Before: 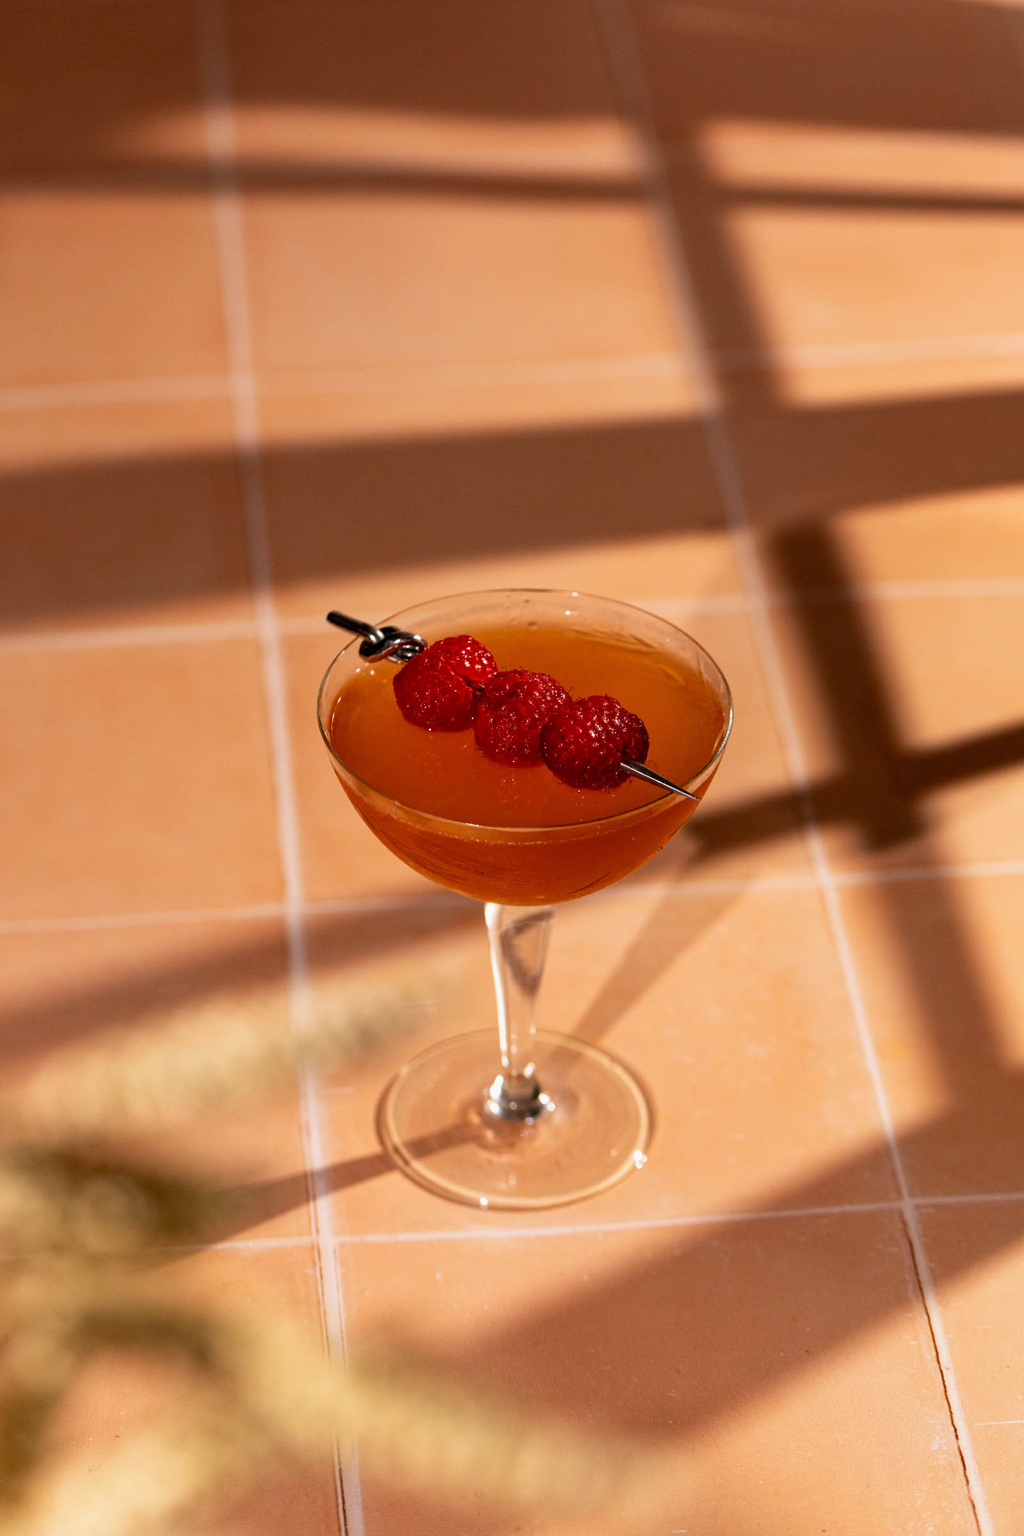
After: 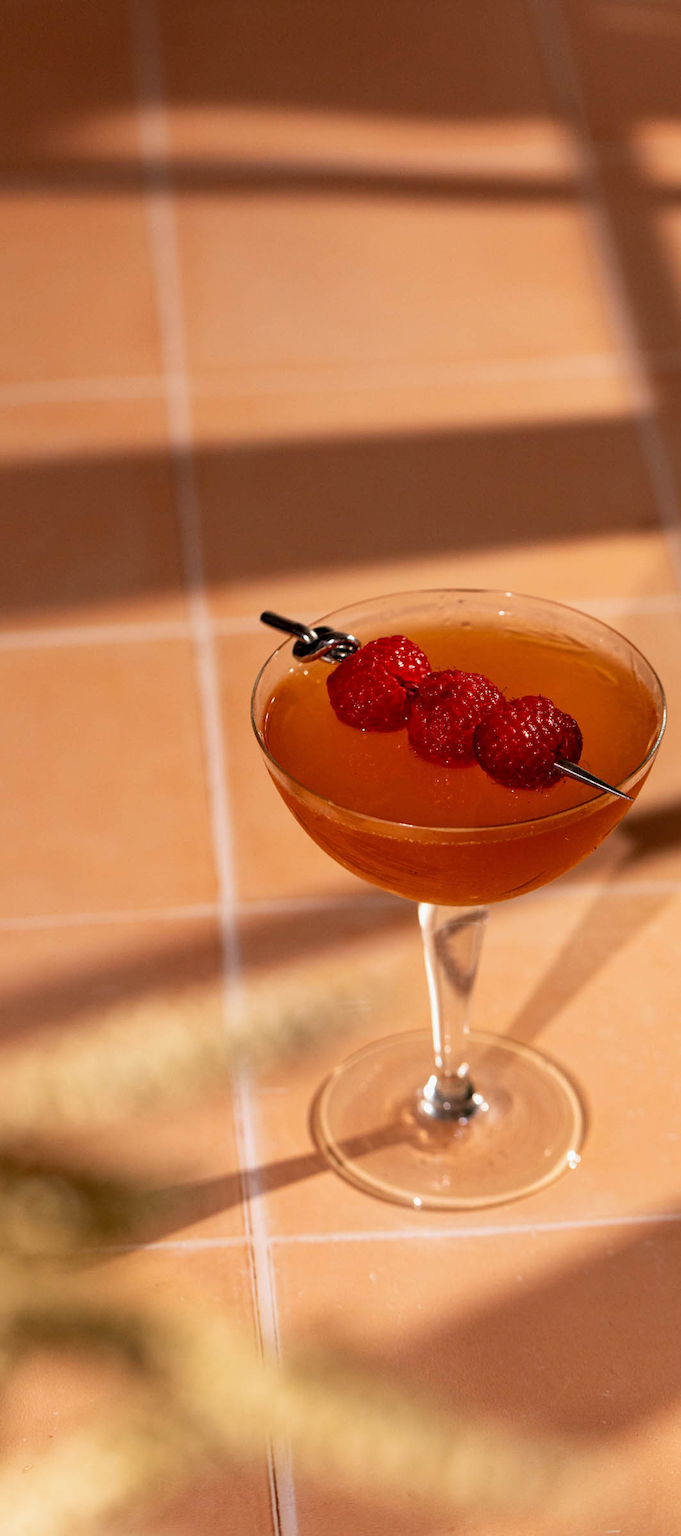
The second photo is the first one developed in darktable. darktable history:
crop and rotate: left 6.57%, right 26.83%
